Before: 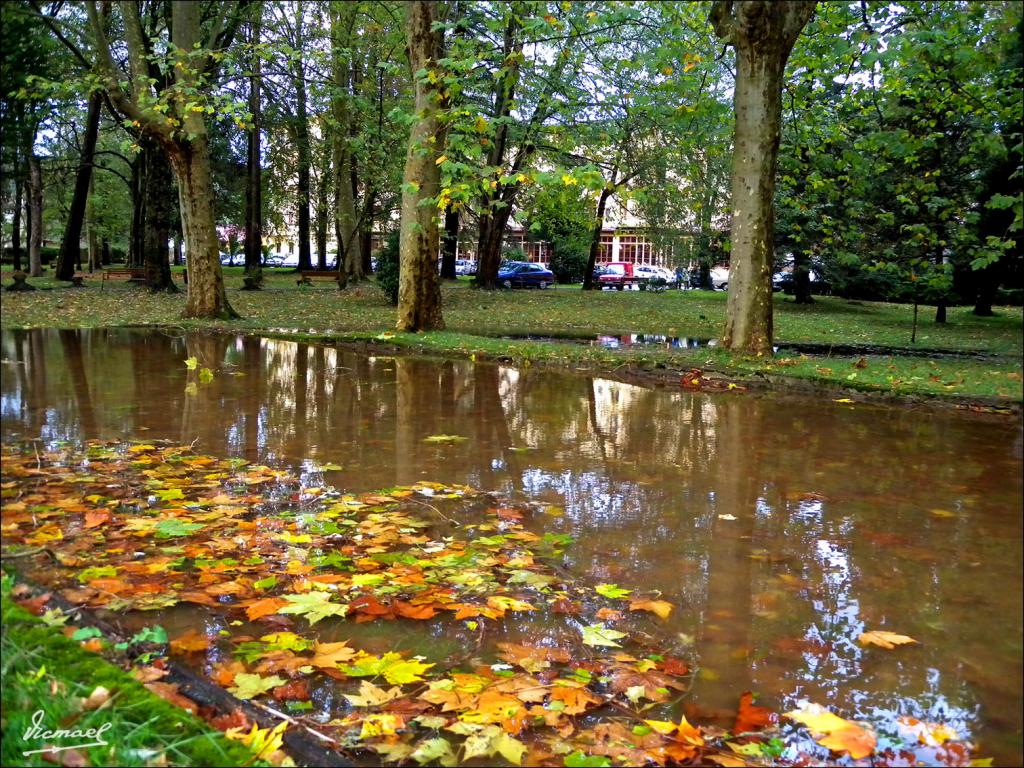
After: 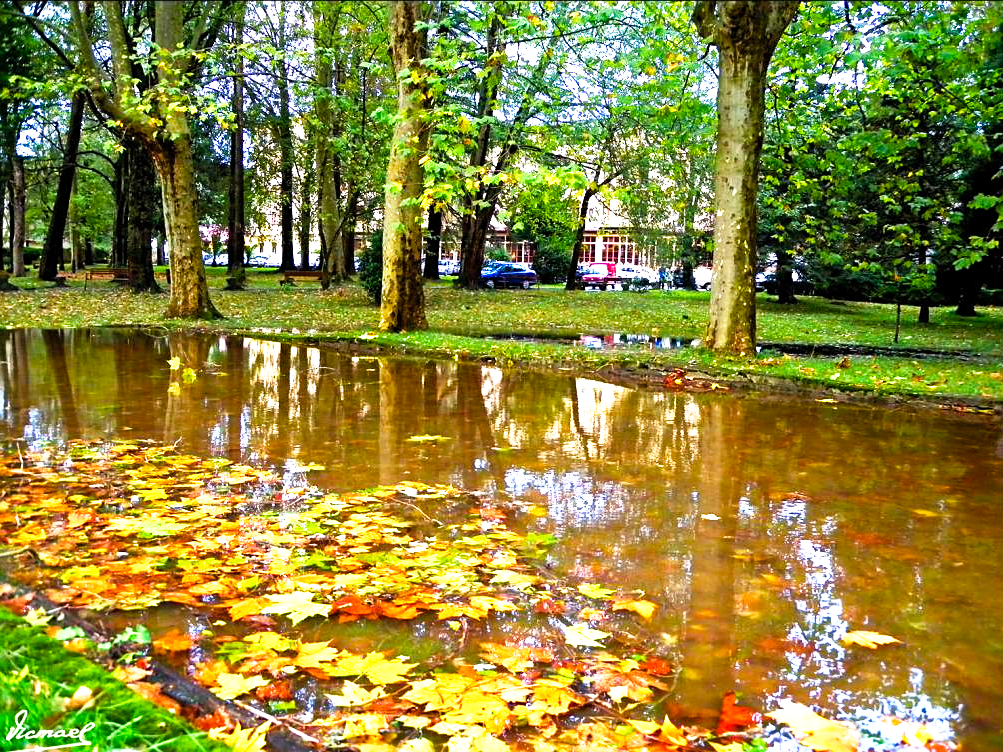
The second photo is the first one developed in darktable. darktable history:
sharpen: amount 0.2
white balance: emerald 1
contrast brightness saturation: contrast 0.03, brightness 0.06, saturation 0.13
crop: left 1.743%, right 0.268%, bottom 2.011%
base curve: curves: ch0 [(0, 0) (0.495, 0.917) (1, 1)], preserve colors none
color balance rgb: shadows lift › luminance -20%, power › hue 72.24°, highlights gain › luminance 15%, global offset › hue 171.6°, perceptual saturation grading › highlights -15%, perceptual saturation grading › shadows 25%, global vibrance 30%, contrast 10%
